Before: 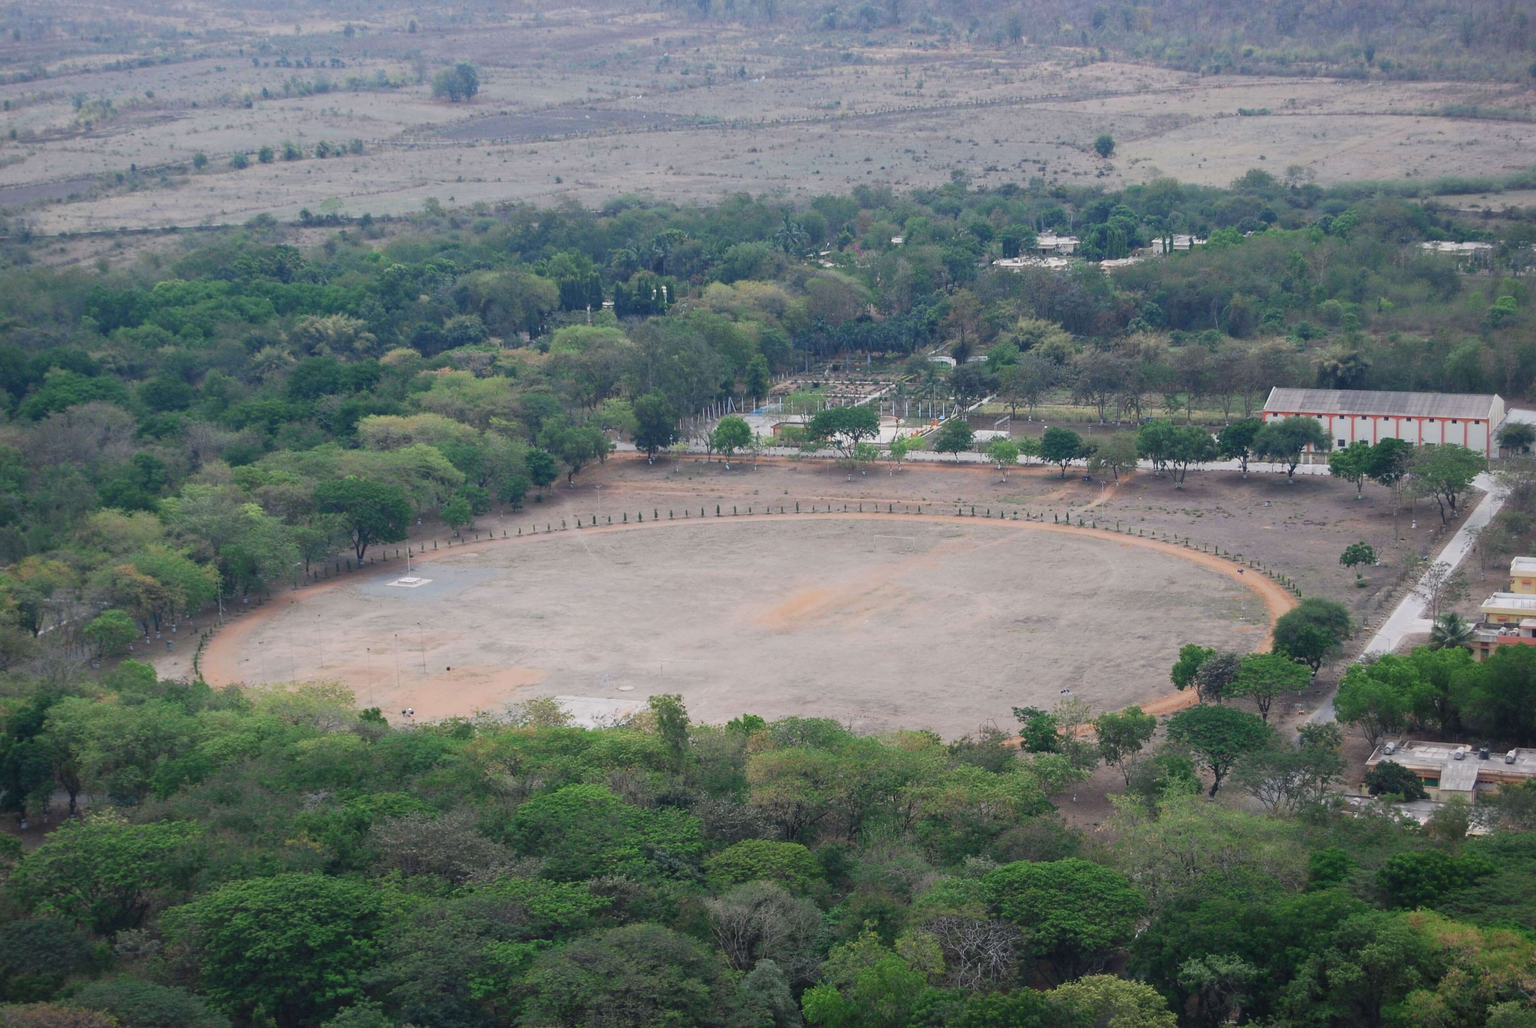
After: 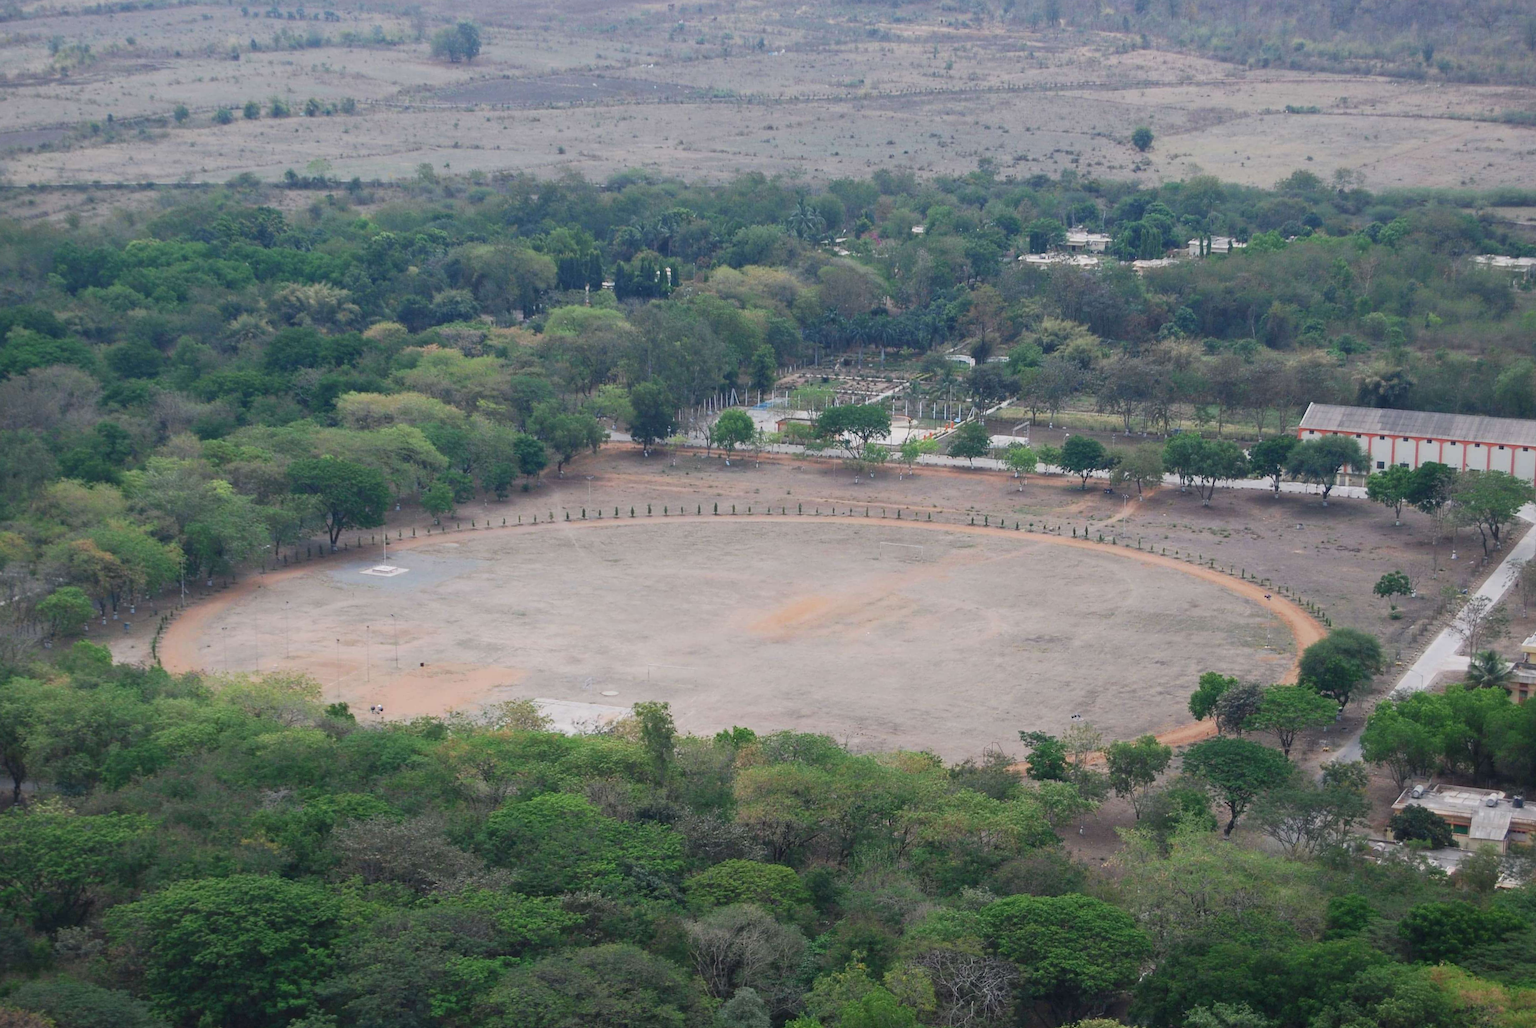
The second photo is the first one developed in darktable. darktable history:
crop and rotate: angle -2.44°
